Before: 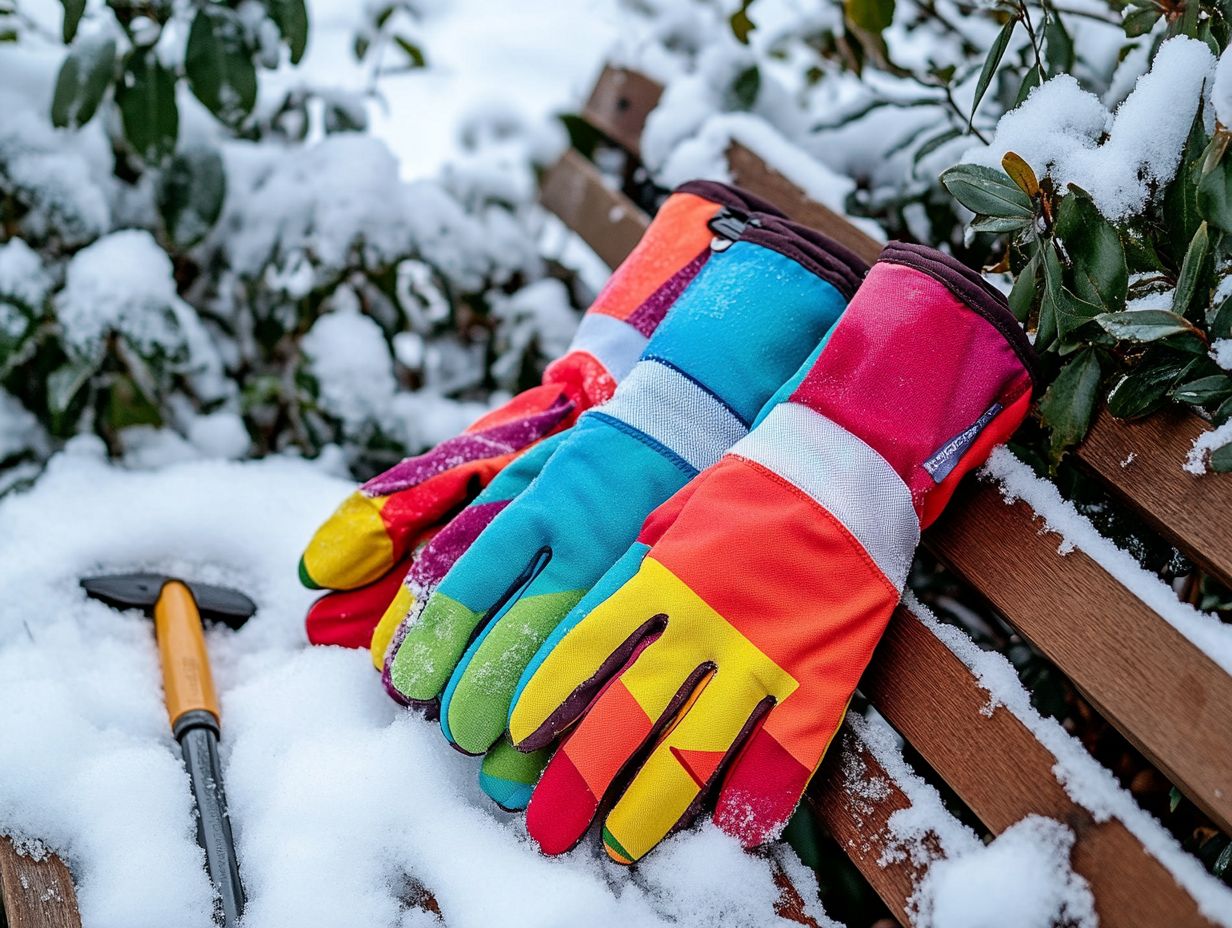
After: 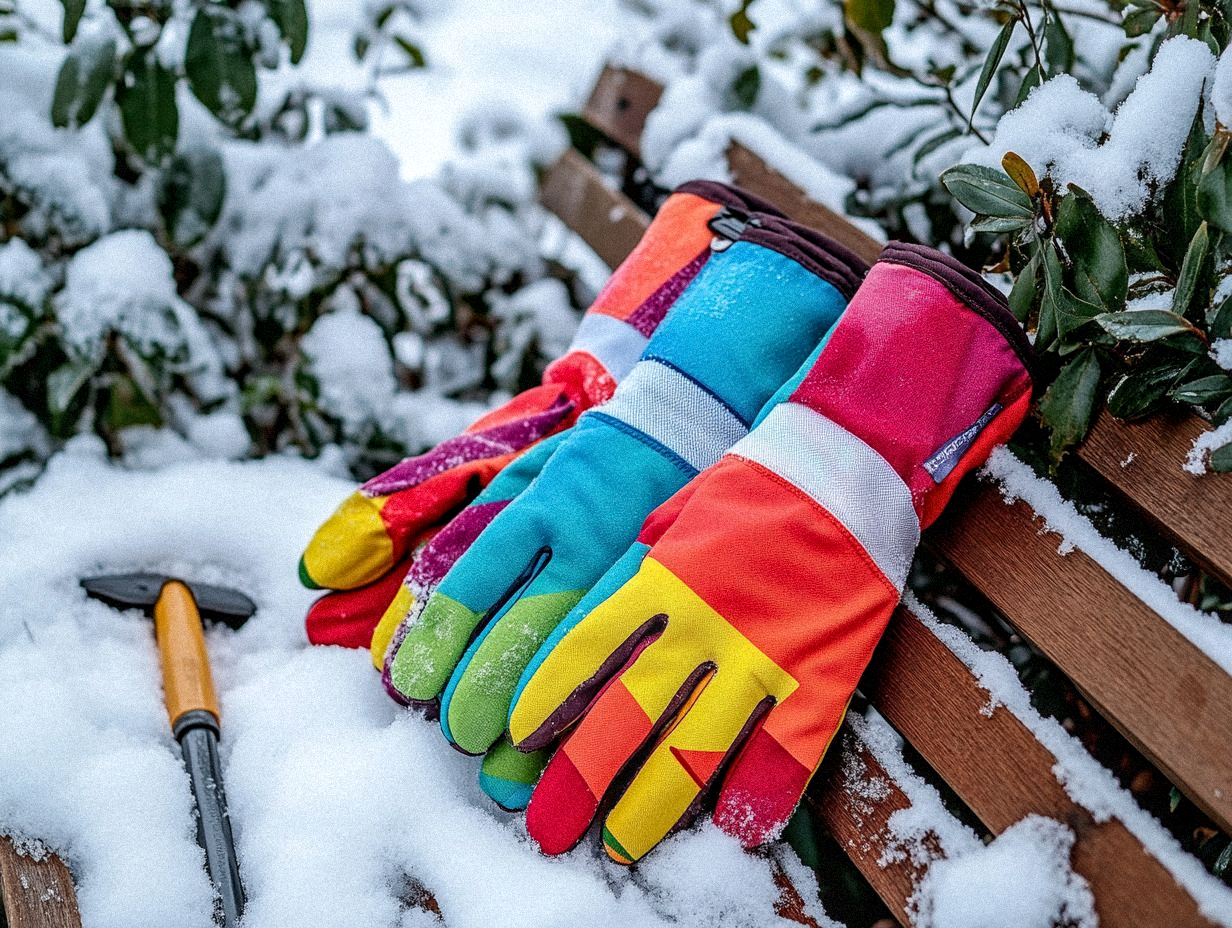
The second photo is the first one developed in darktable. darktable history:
grain: mid-tones bias 0%
local contrast: on, module defaults
